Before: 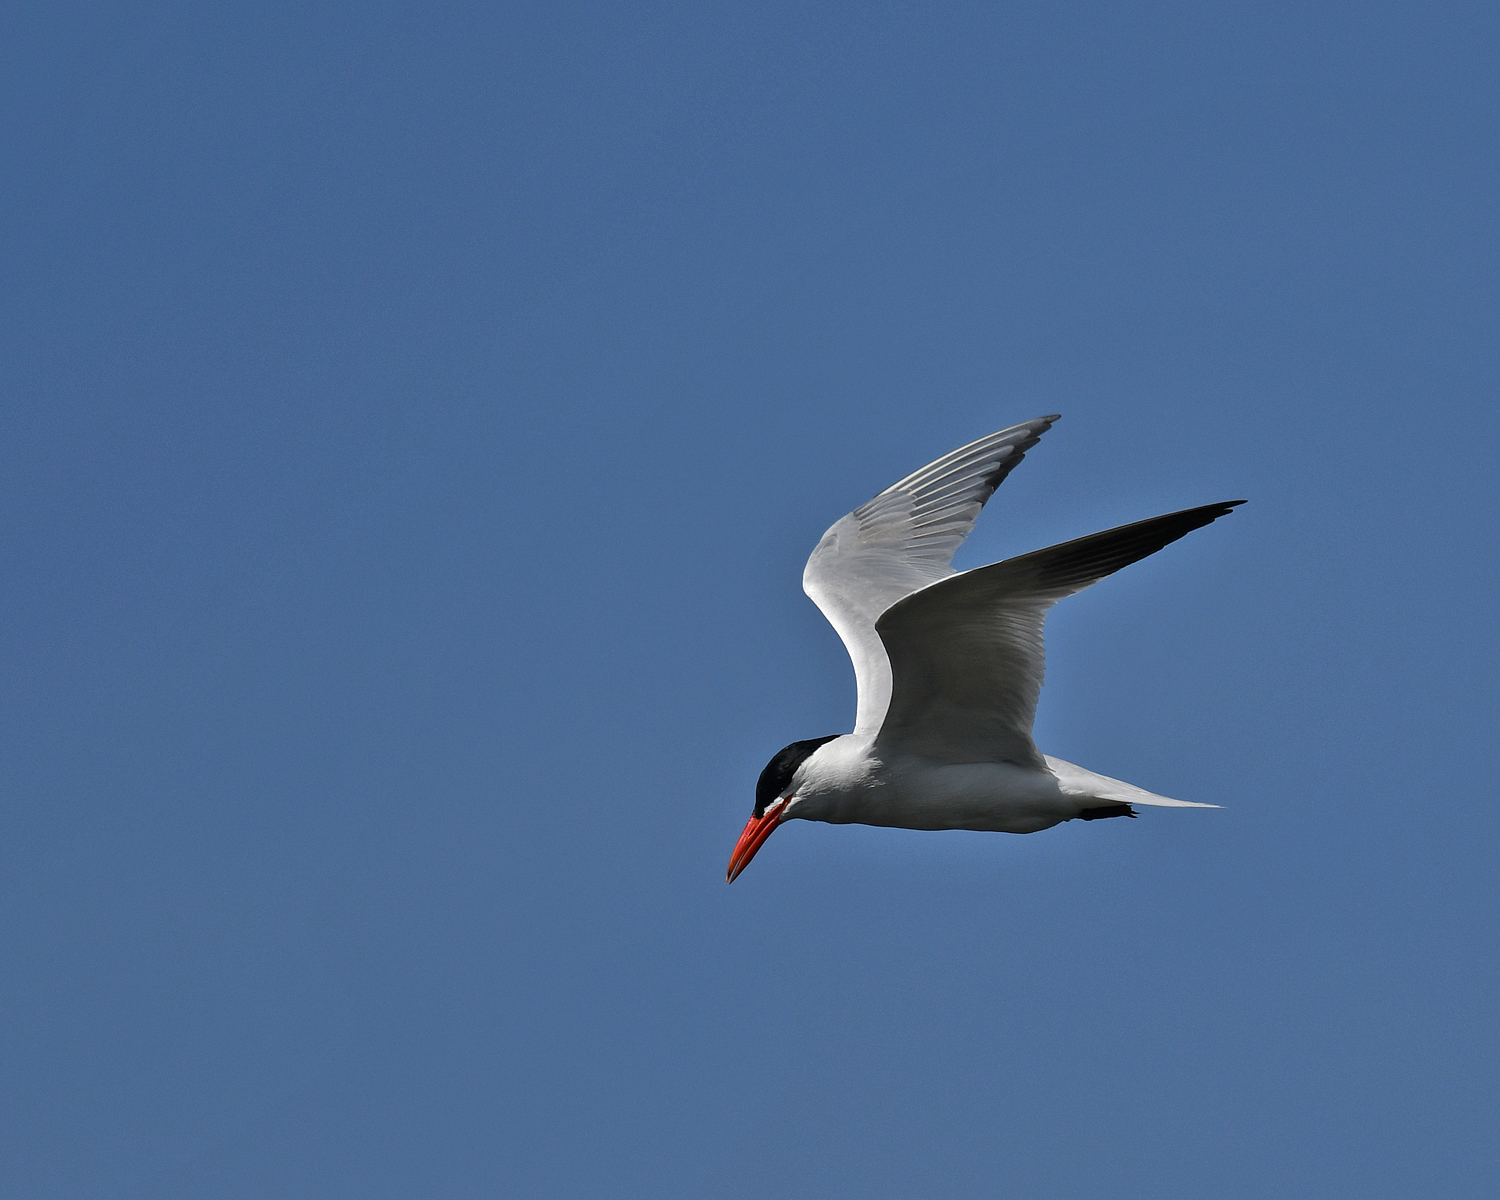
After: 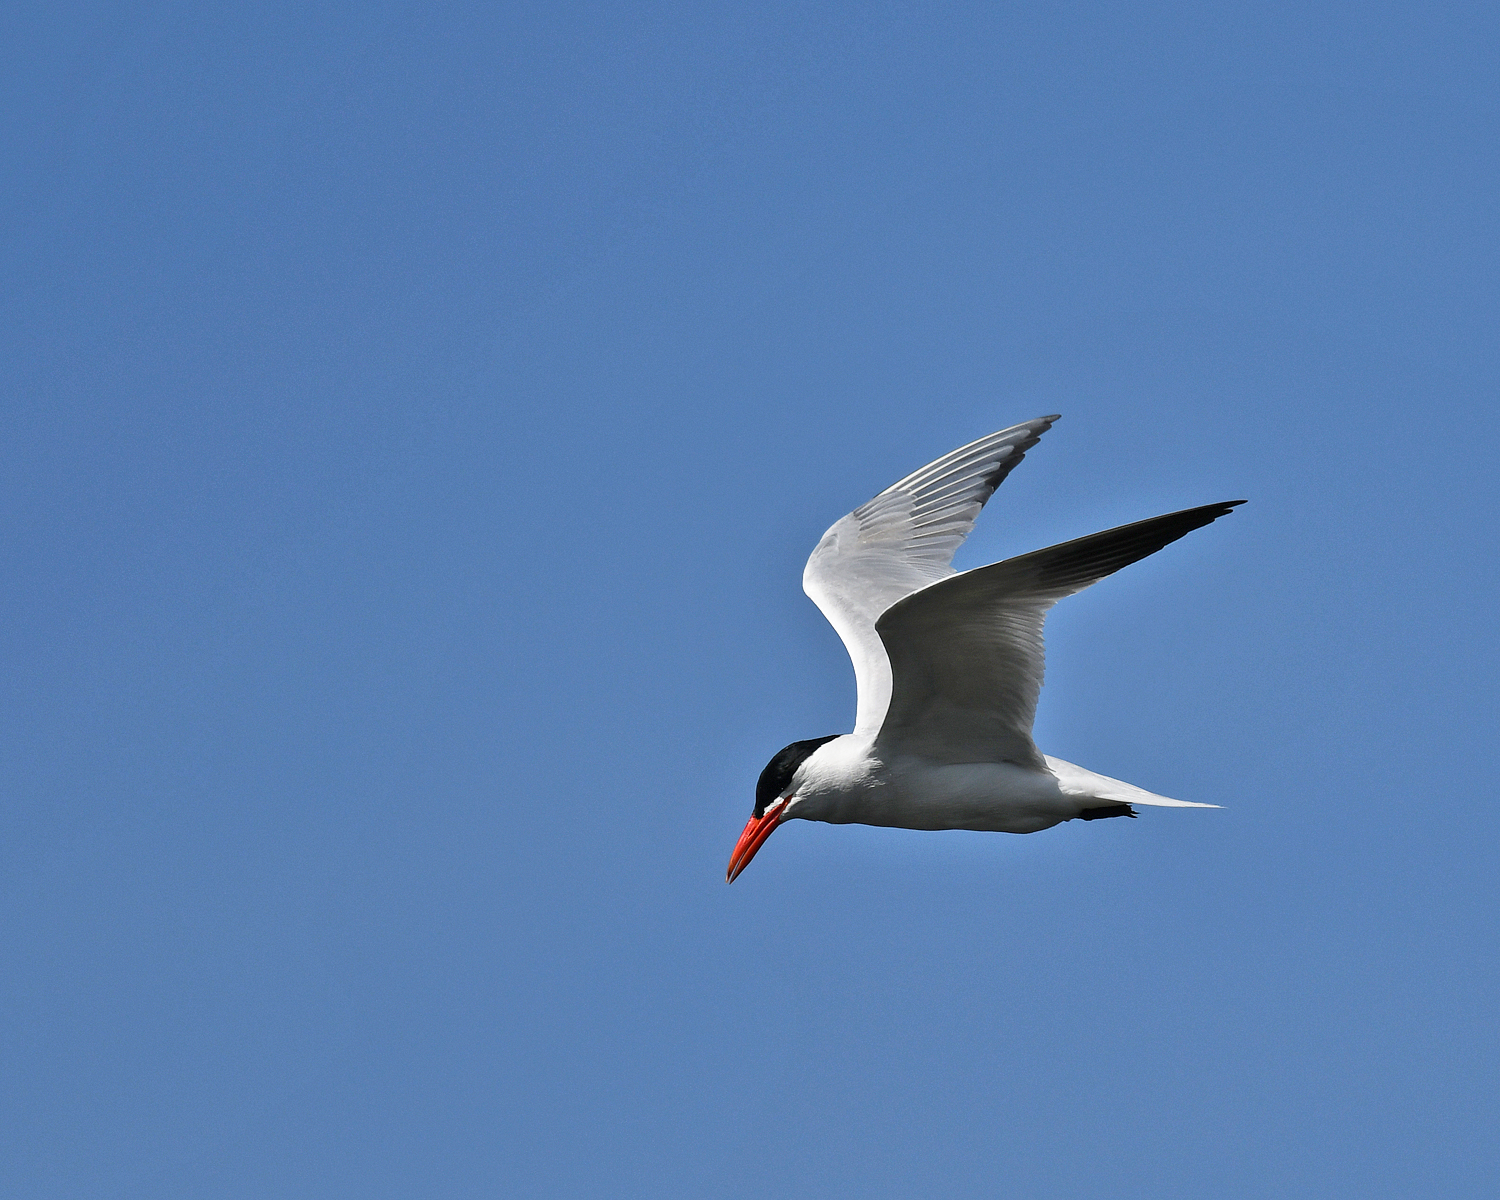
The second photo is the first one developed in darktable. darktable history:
base curve: curves: ch0 [(0, 0) (0.579, 0.807) (1, 1)], preserve colors none
